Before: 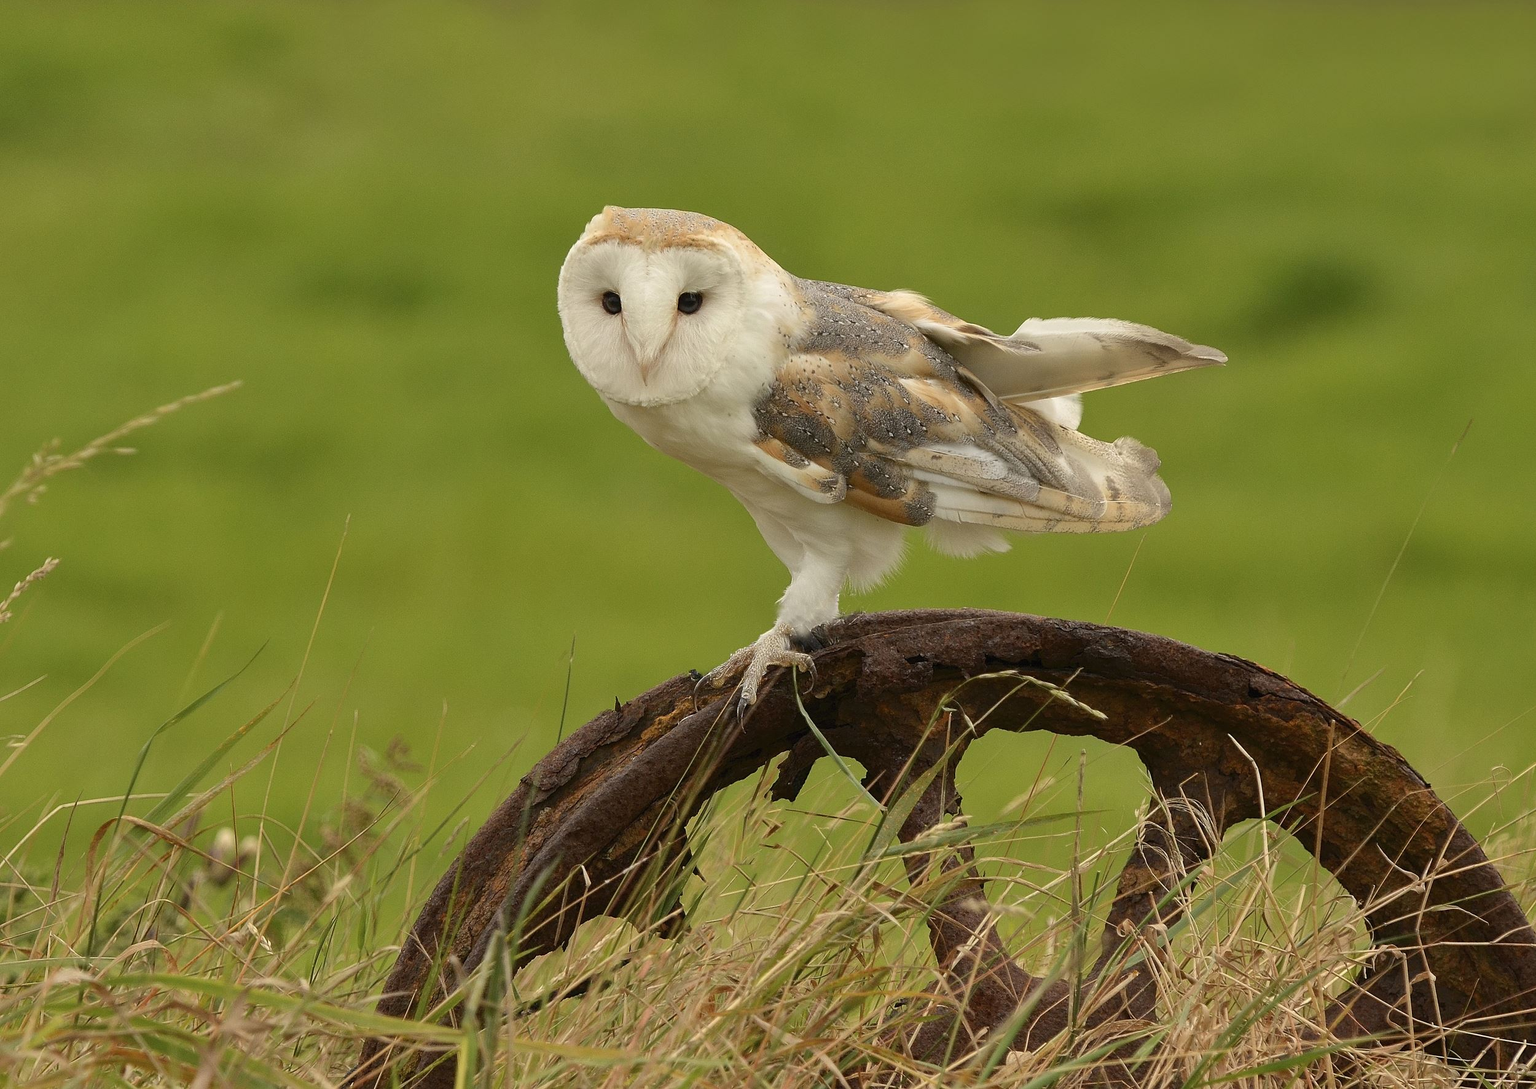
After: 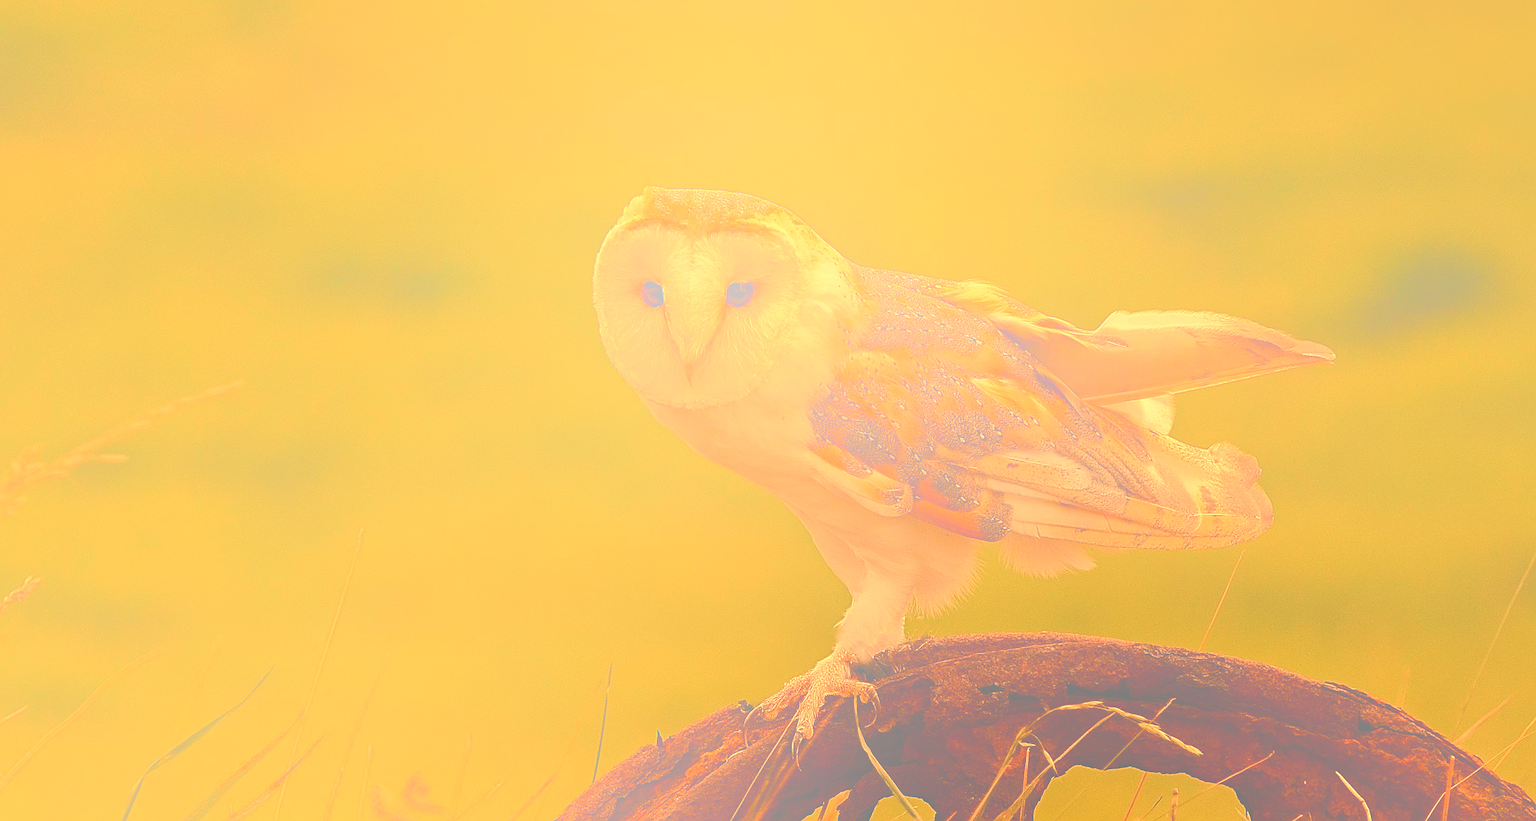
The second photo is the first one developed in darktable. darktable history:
white balance: red 1.467, blue 0.684
velvia: on, module defaults
haze removal: strength 0.42, compatibility mode true, adaptive false
contrast brightness saturation: contrast 0.2, brightness -0.11, saturation 0.1
sharpen: on, module defaults
bloom: size 70%, threshold 25%, strength 70%
exposure: exposure -0.21 EV, compensate highlight preservation false
crop: left 1.509%, top 3.452%, right 7.696%, bottom 28.452%
